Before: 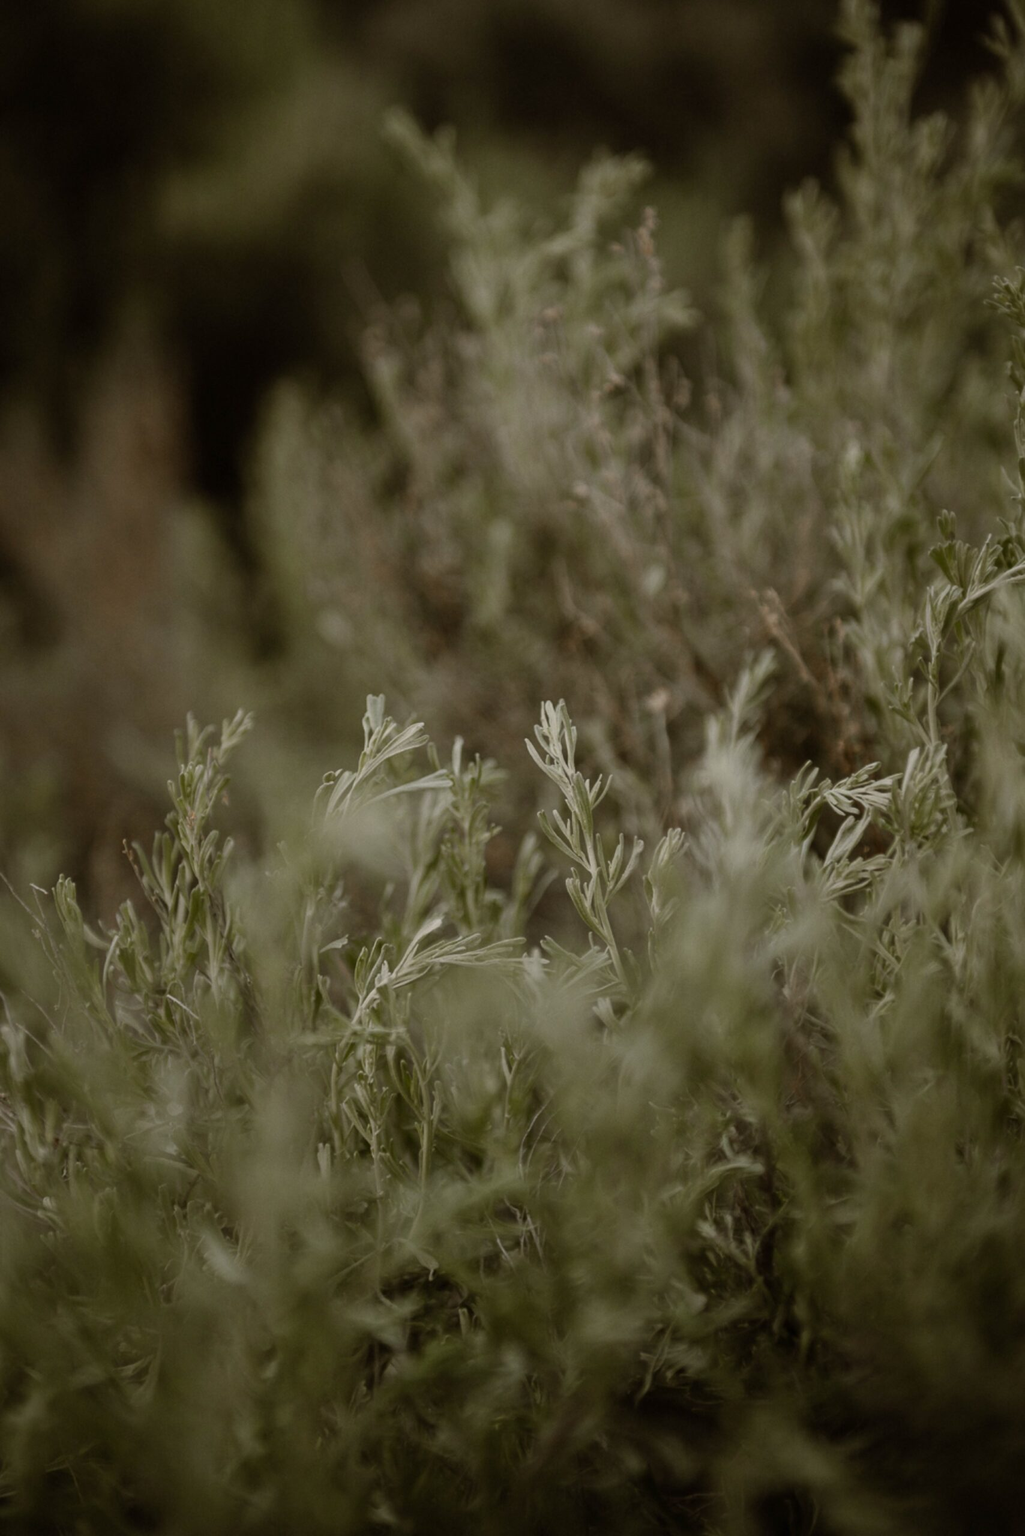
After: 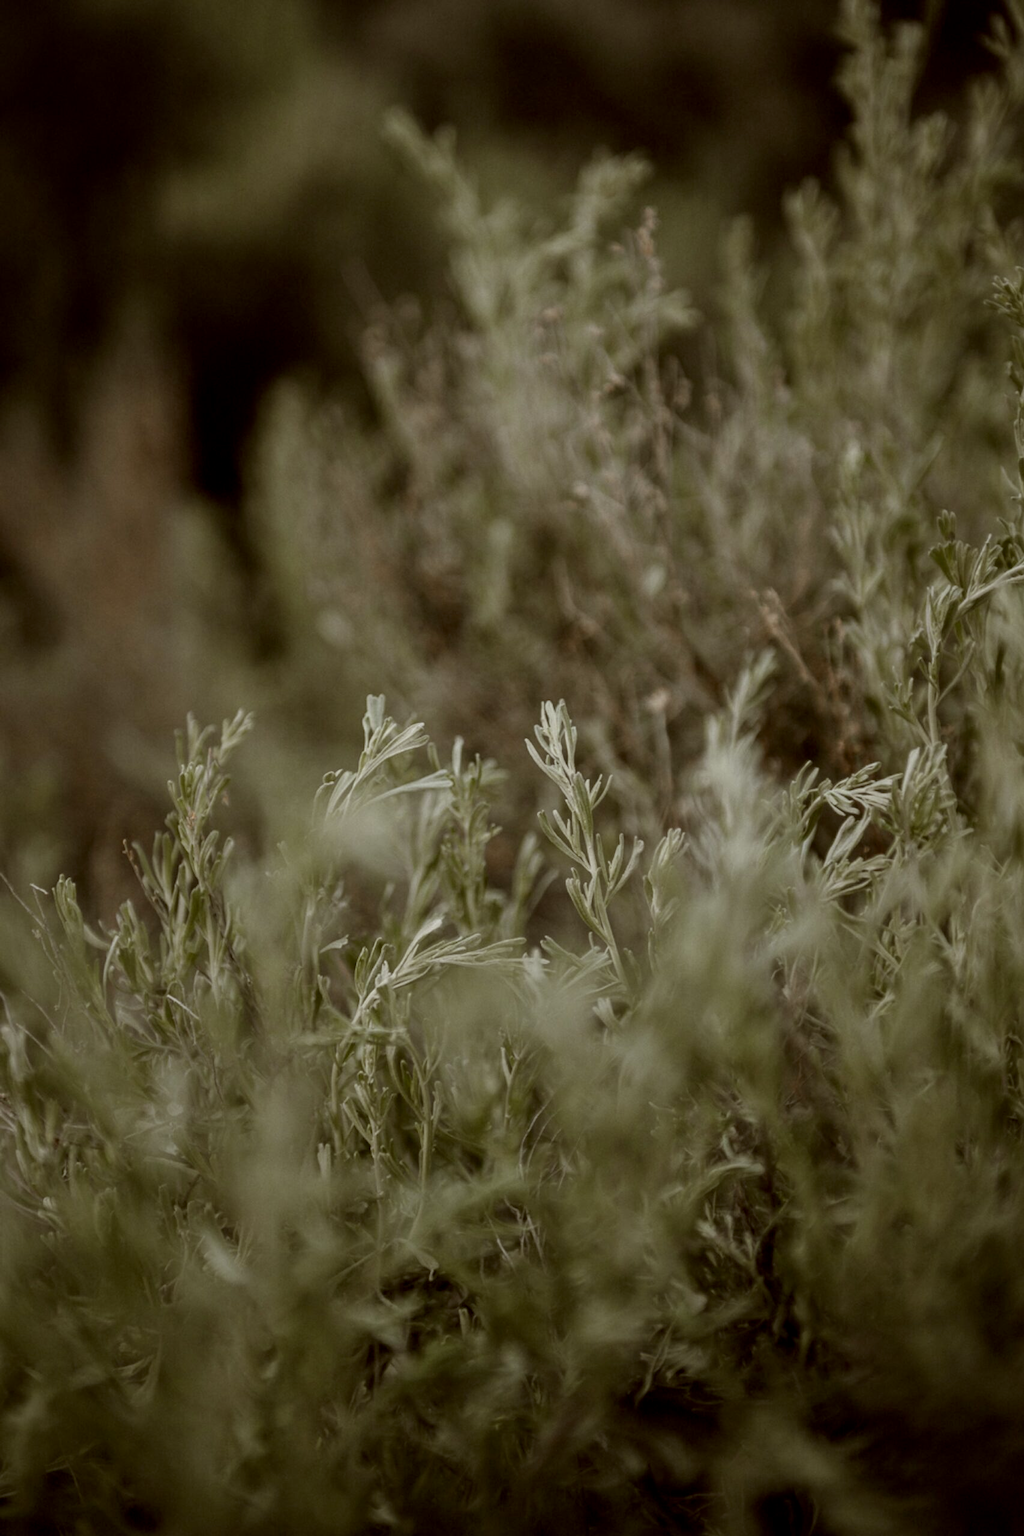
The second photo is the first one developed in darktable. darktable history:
color correction: highlights a* -2.73, highlights b* -2.09, shadows a* 2.41, shadows b* 2.73
local contrast: on, module defaults
